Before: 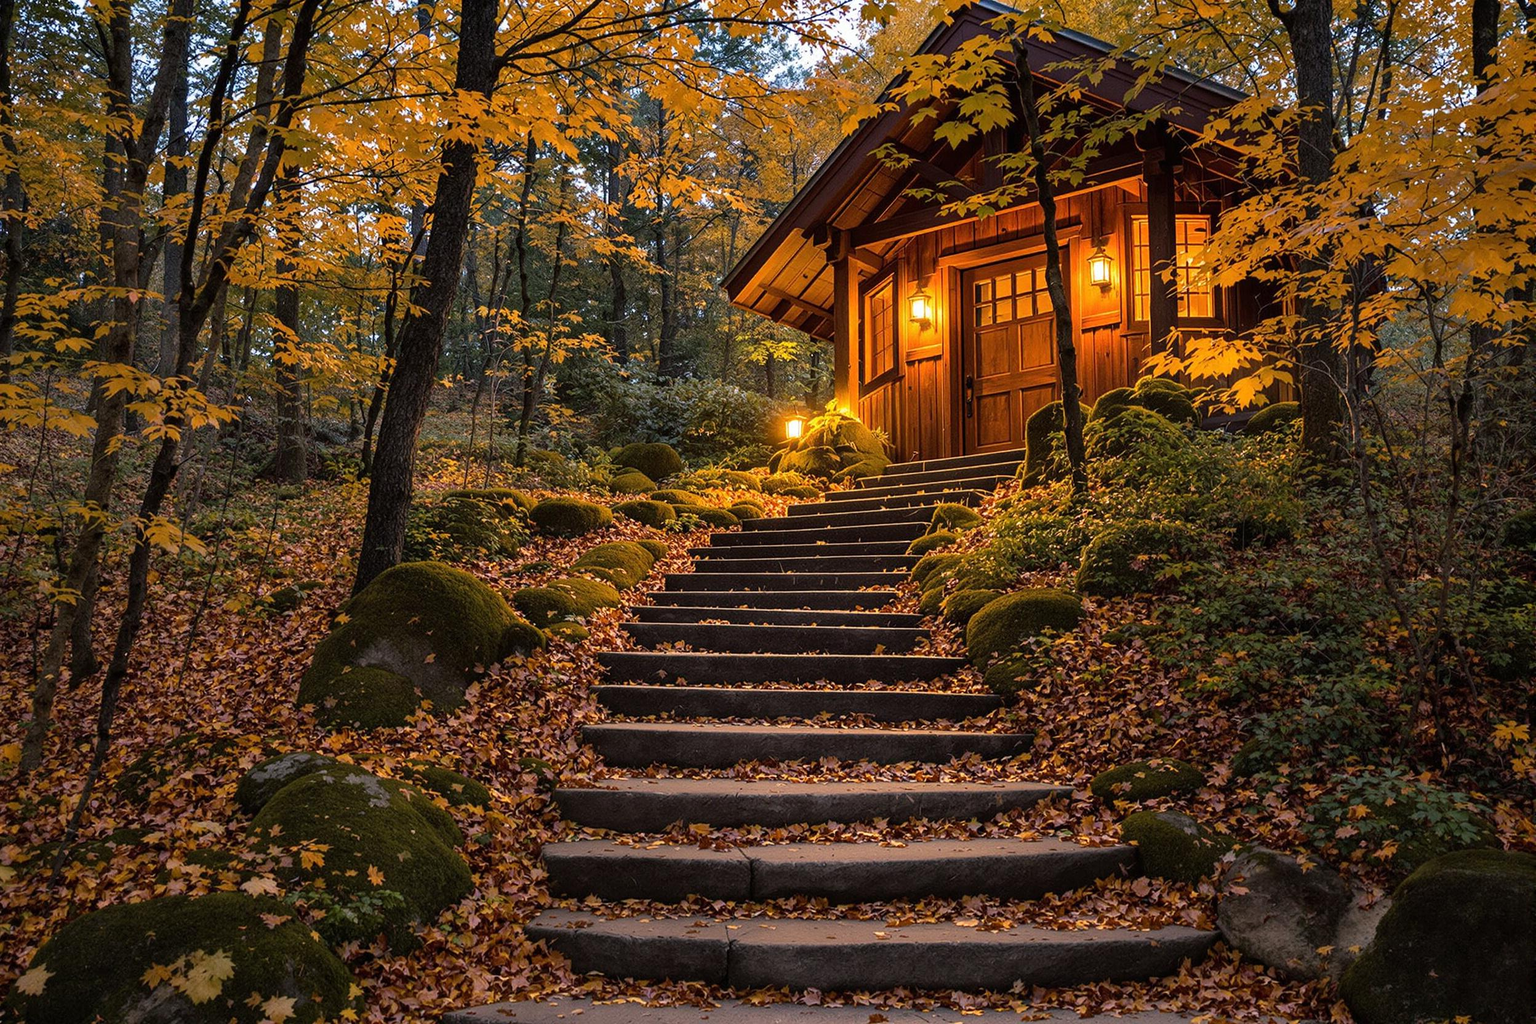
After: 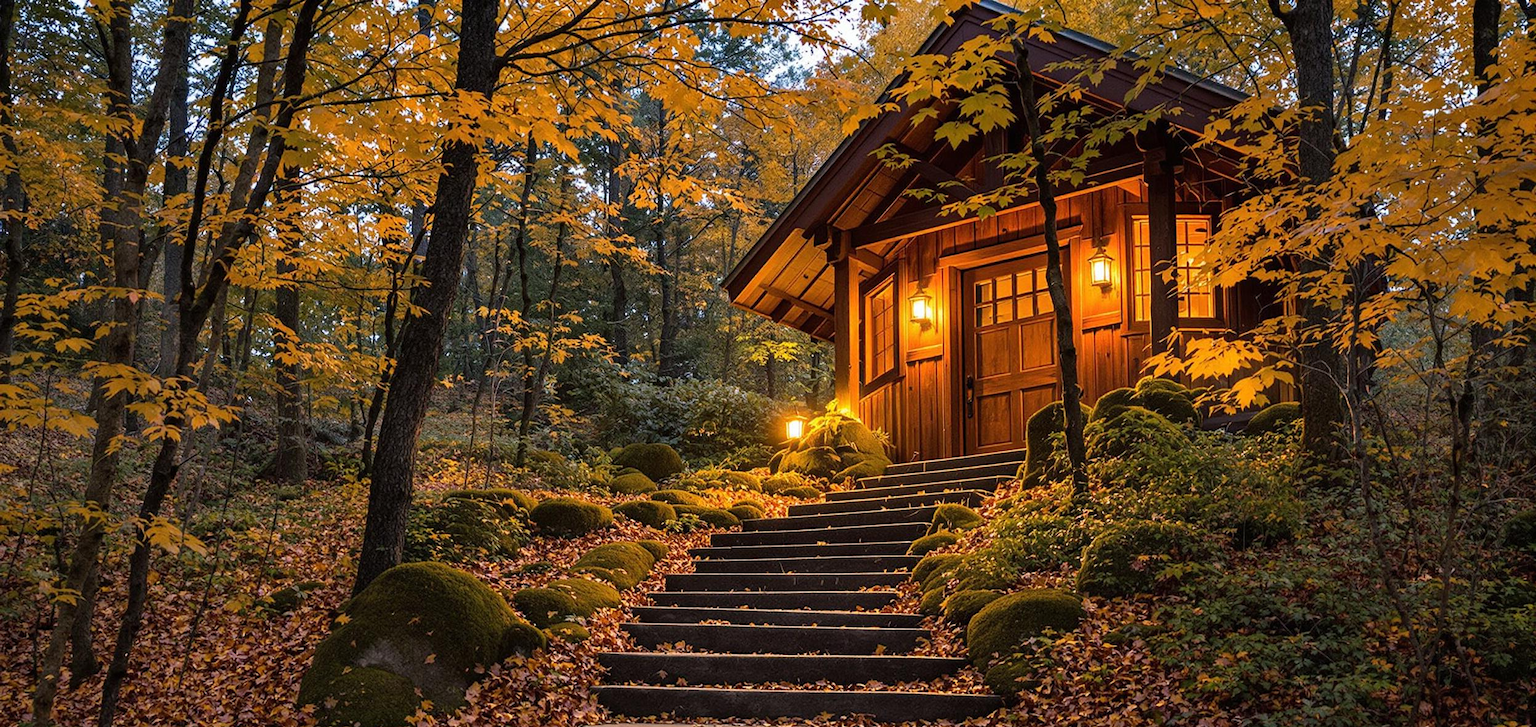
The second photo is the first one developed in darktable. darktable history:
crop: right 0.001%, bottom 28.991%
